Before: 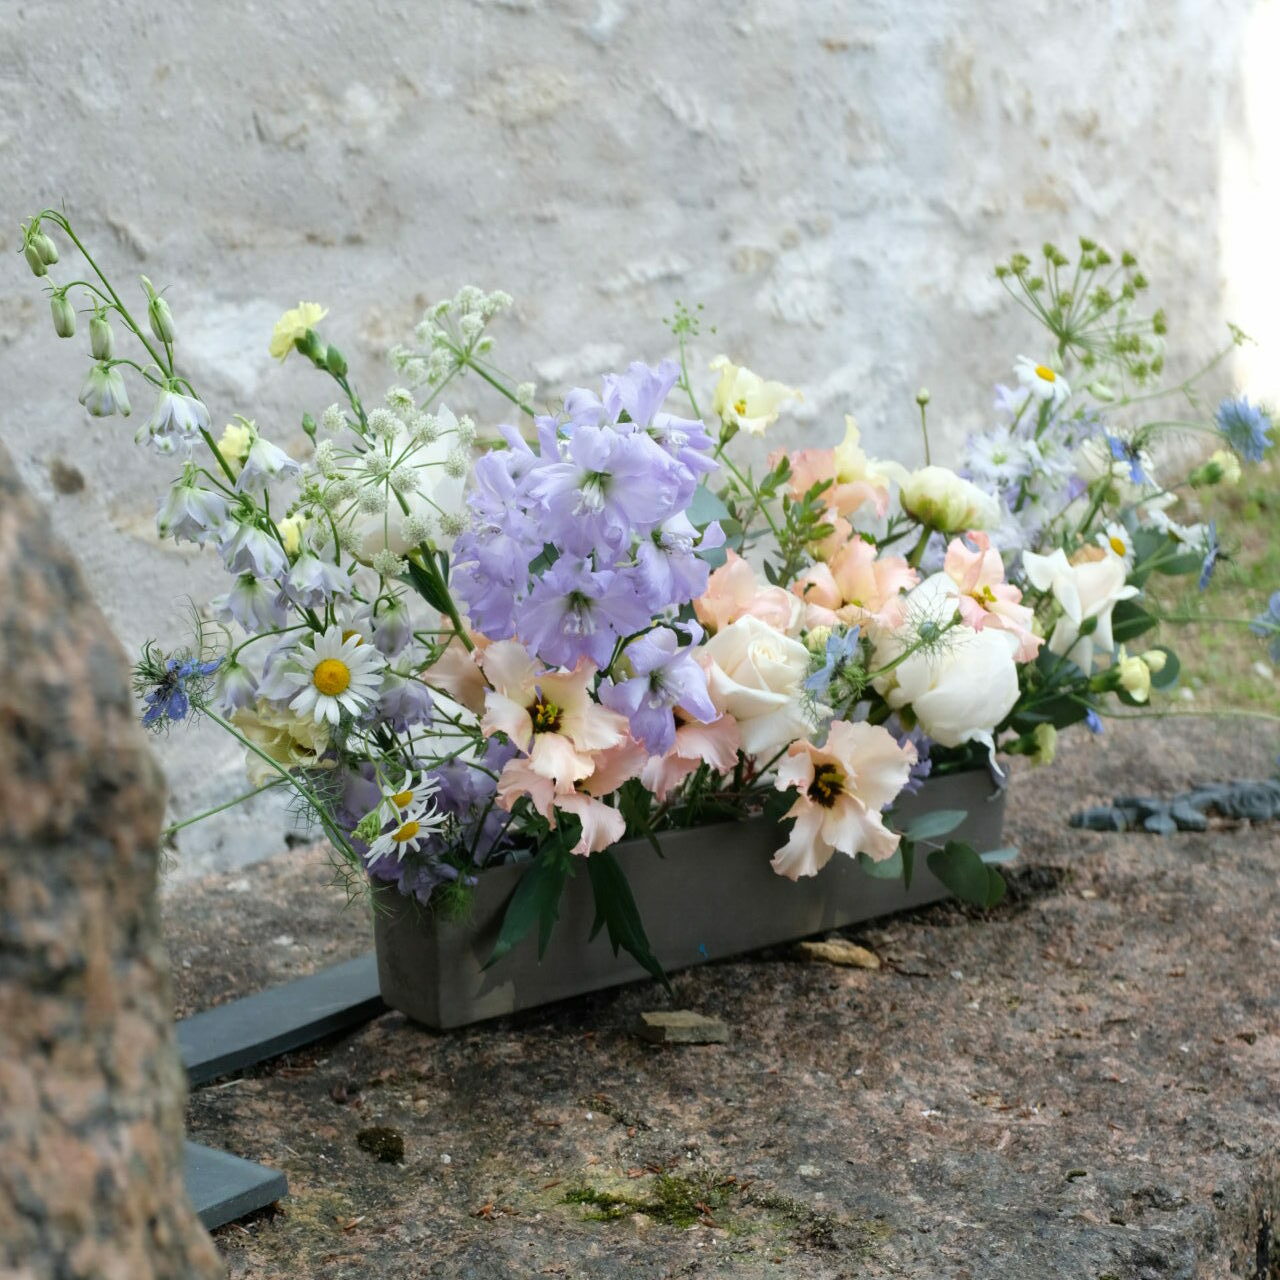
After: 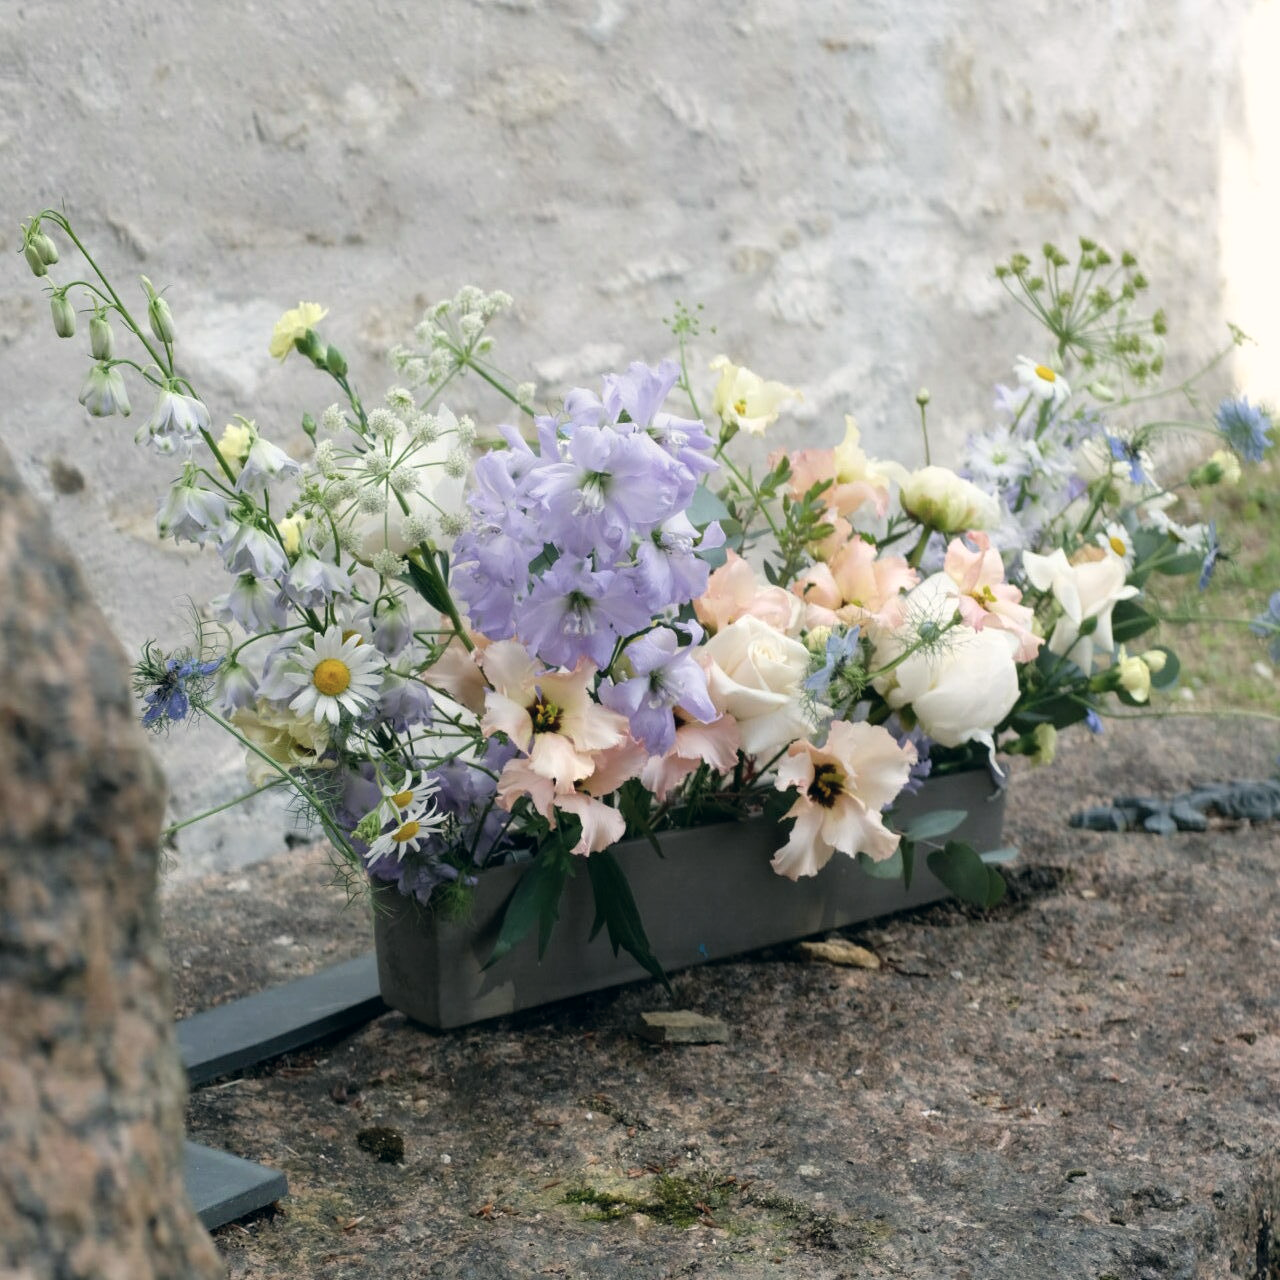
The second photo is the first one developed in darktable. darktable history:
color correction: highlights a* 2.83, highlights b* 5.03, shadows a* -2.53, shadows b* -4.87, saturation 0.814
